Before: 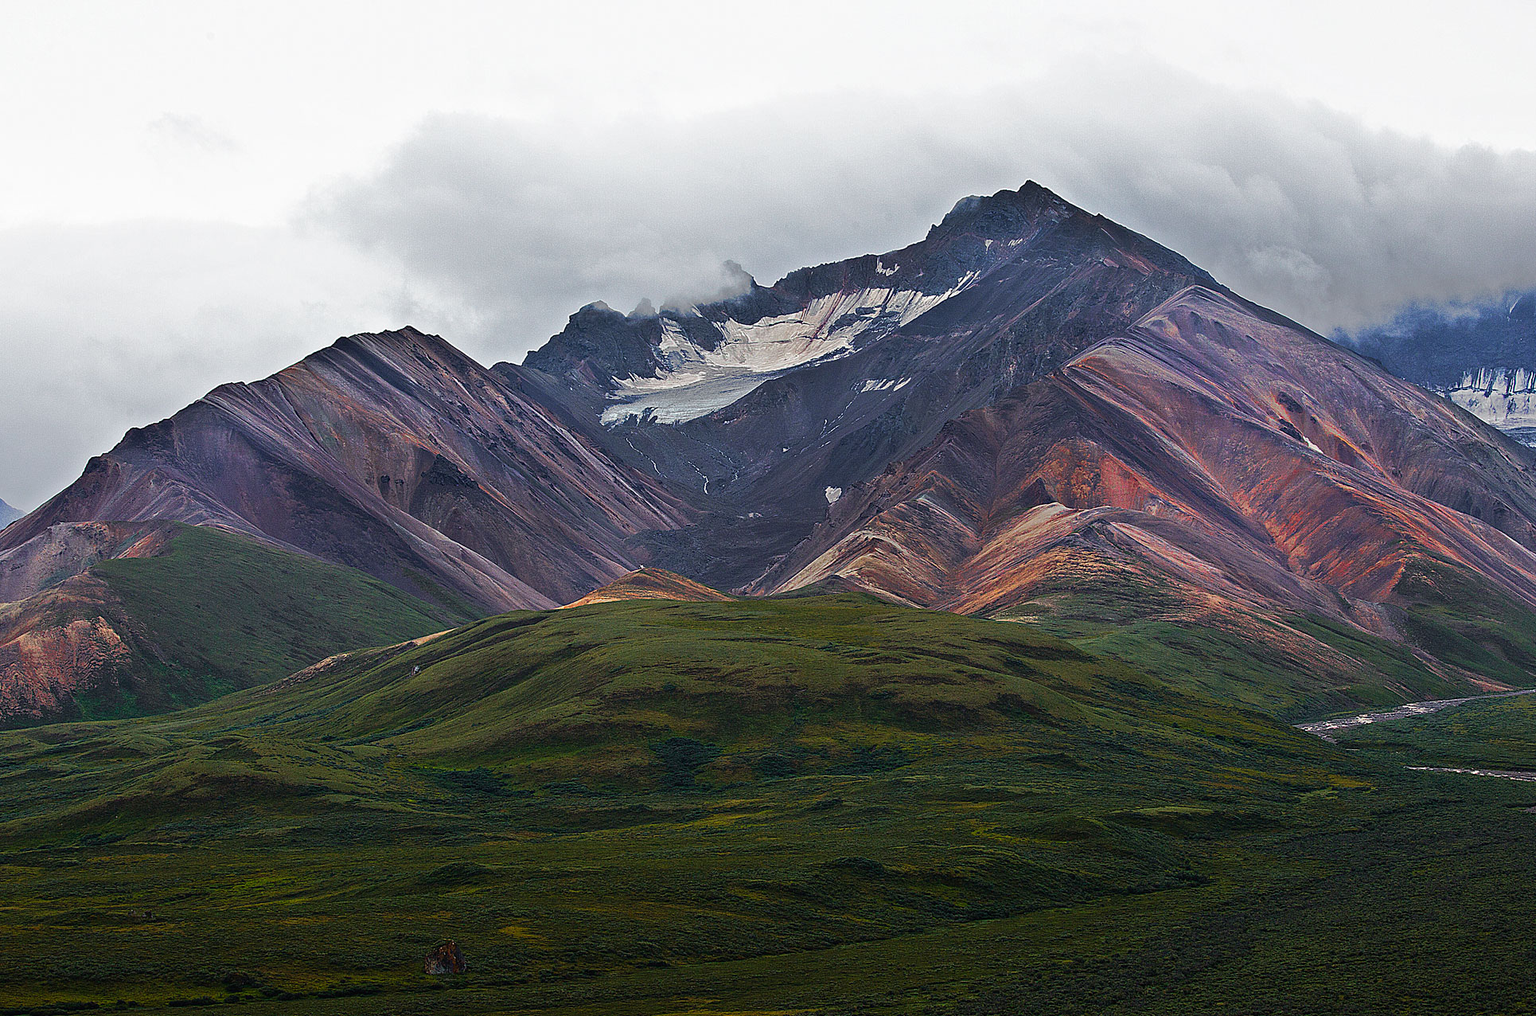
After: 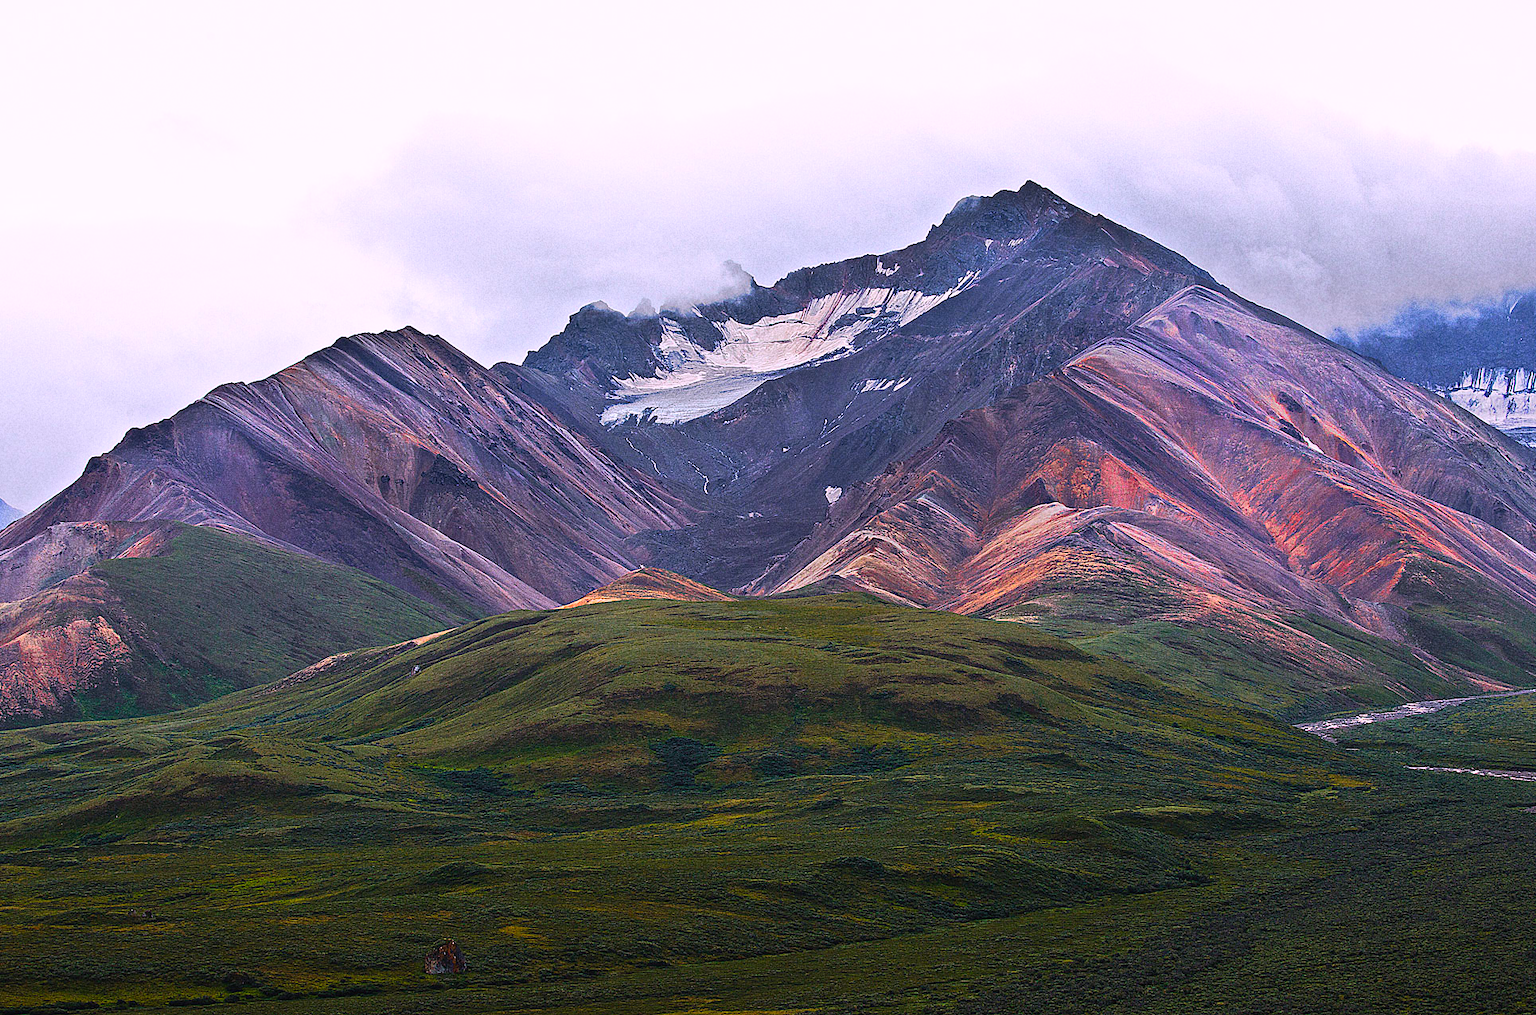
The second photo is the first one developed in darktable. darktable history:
grain: coarseness 22.88 ISO
contrast brightness saturation: contrast 0.2, brightness 0.16, saturation 0.22
white balance: red 1.066, blue 1.119
